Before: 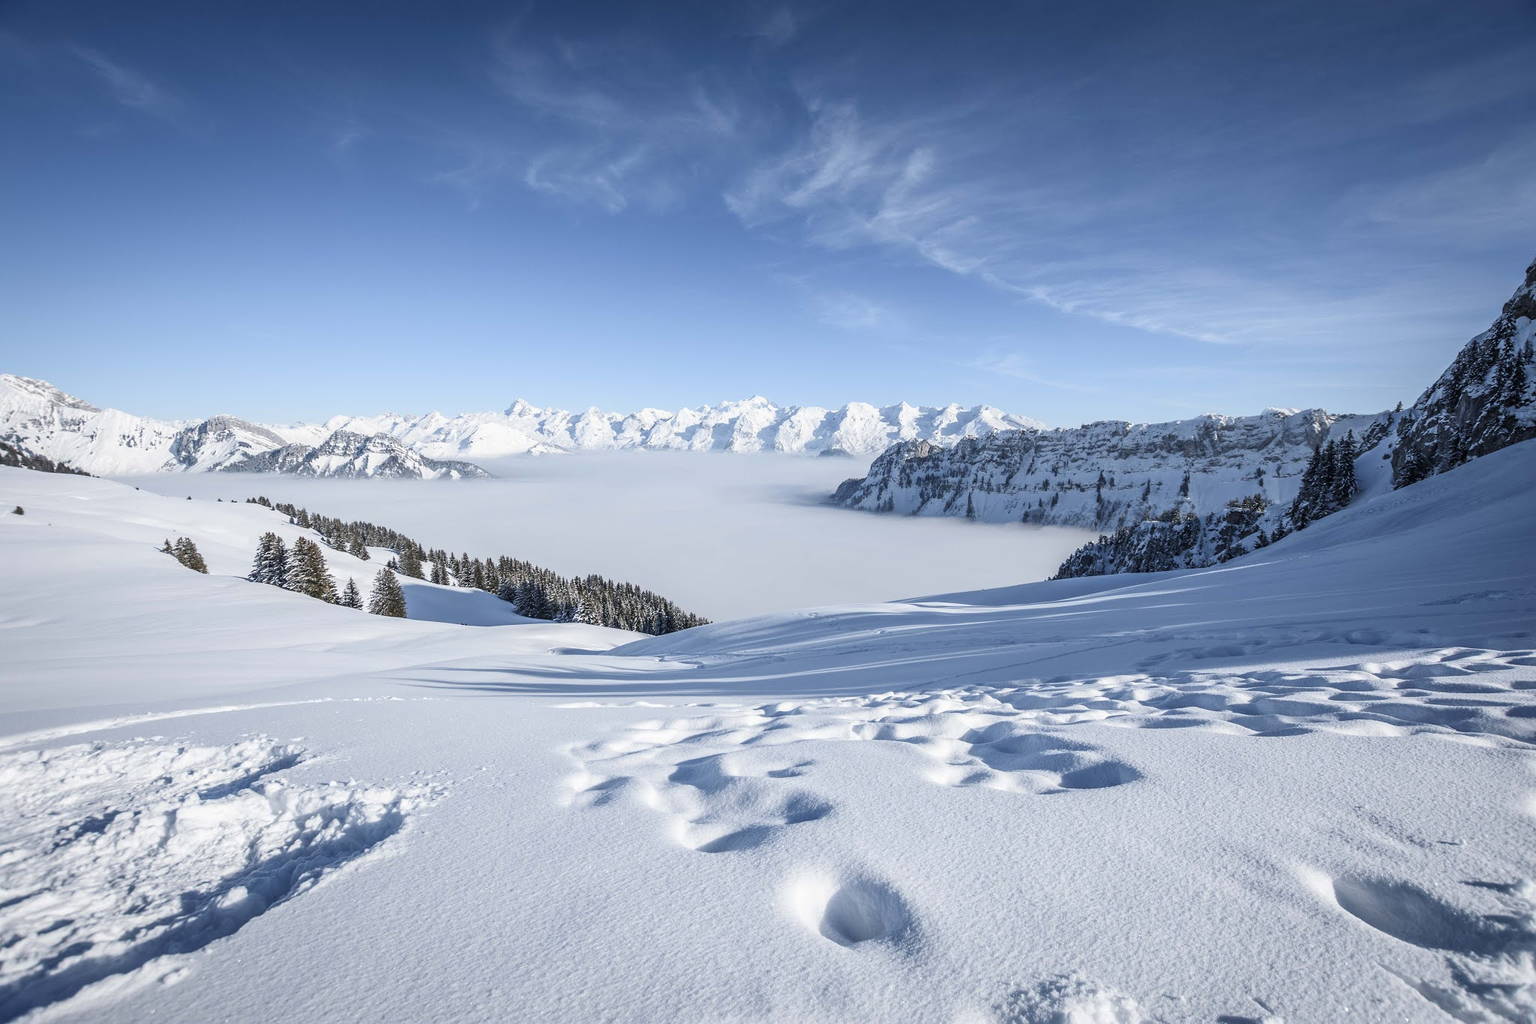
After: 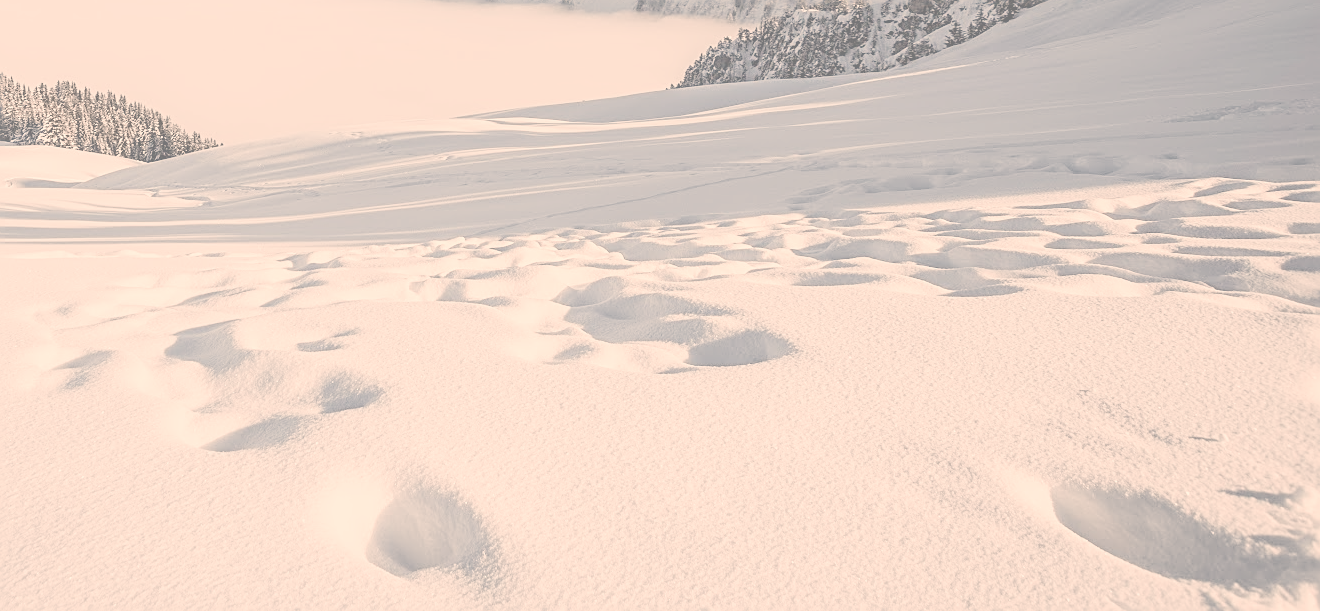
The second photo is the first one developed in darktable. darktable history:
white balance: red 1.467, blue 0.684
contrast brightness saturation: contrast -0.32, brightness 0.75, saturation -0.78
tone curve: curves: ch0 [(0, 0.024) (0.119, 0.146) (0.474, 0.485) (0.718, 0.739) (0.817, 0.839) (1, 0.998)]; ch1 [(0, 0) (0.377, 0.416) (0.439, 0.451) (0.477, 0.477) (0.501, 0.503) (0.538, 0.544) (0.58, 0.602) (0.664, 0.676) (0.783, 0.804) (1, 1)]; ch2 [(0, 0) (0.38, 0.405) (0.463, 0.456) (0.498, 0.497) (0.524, 0.535) (0.578, 0.576) (0.648, 0.665) (1, 1)], color space Lab, independent channels, preserve colors none
sharpen: on, module defaults
crop and rotate: left 35.509%, top 50.238%, bottom 4.934%
